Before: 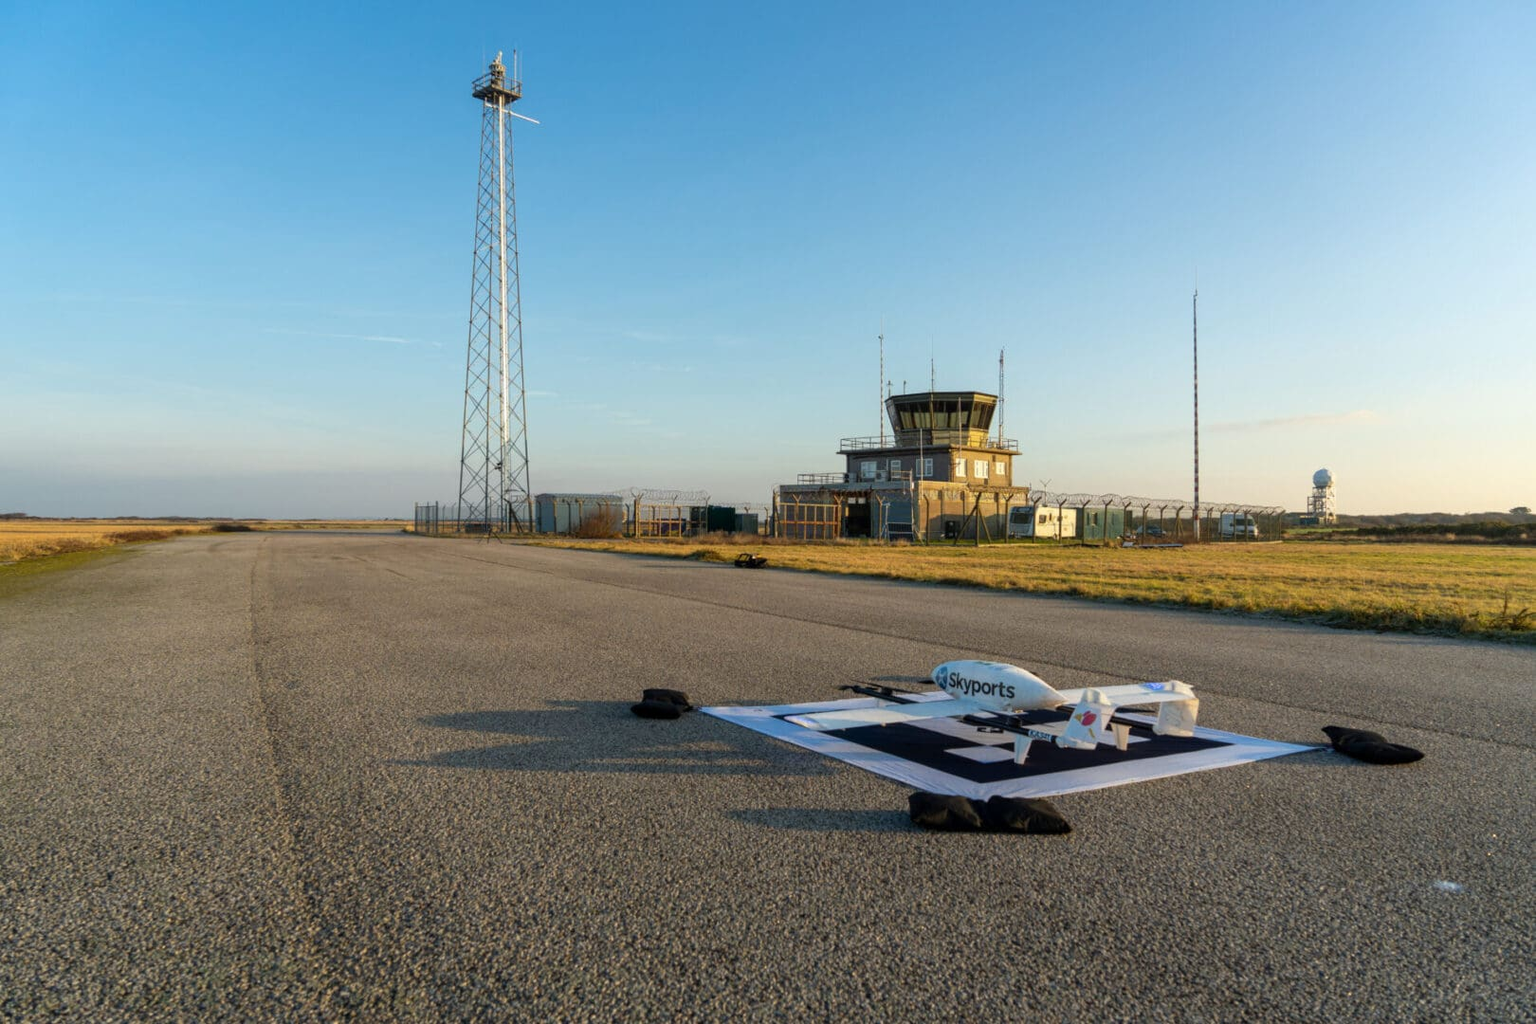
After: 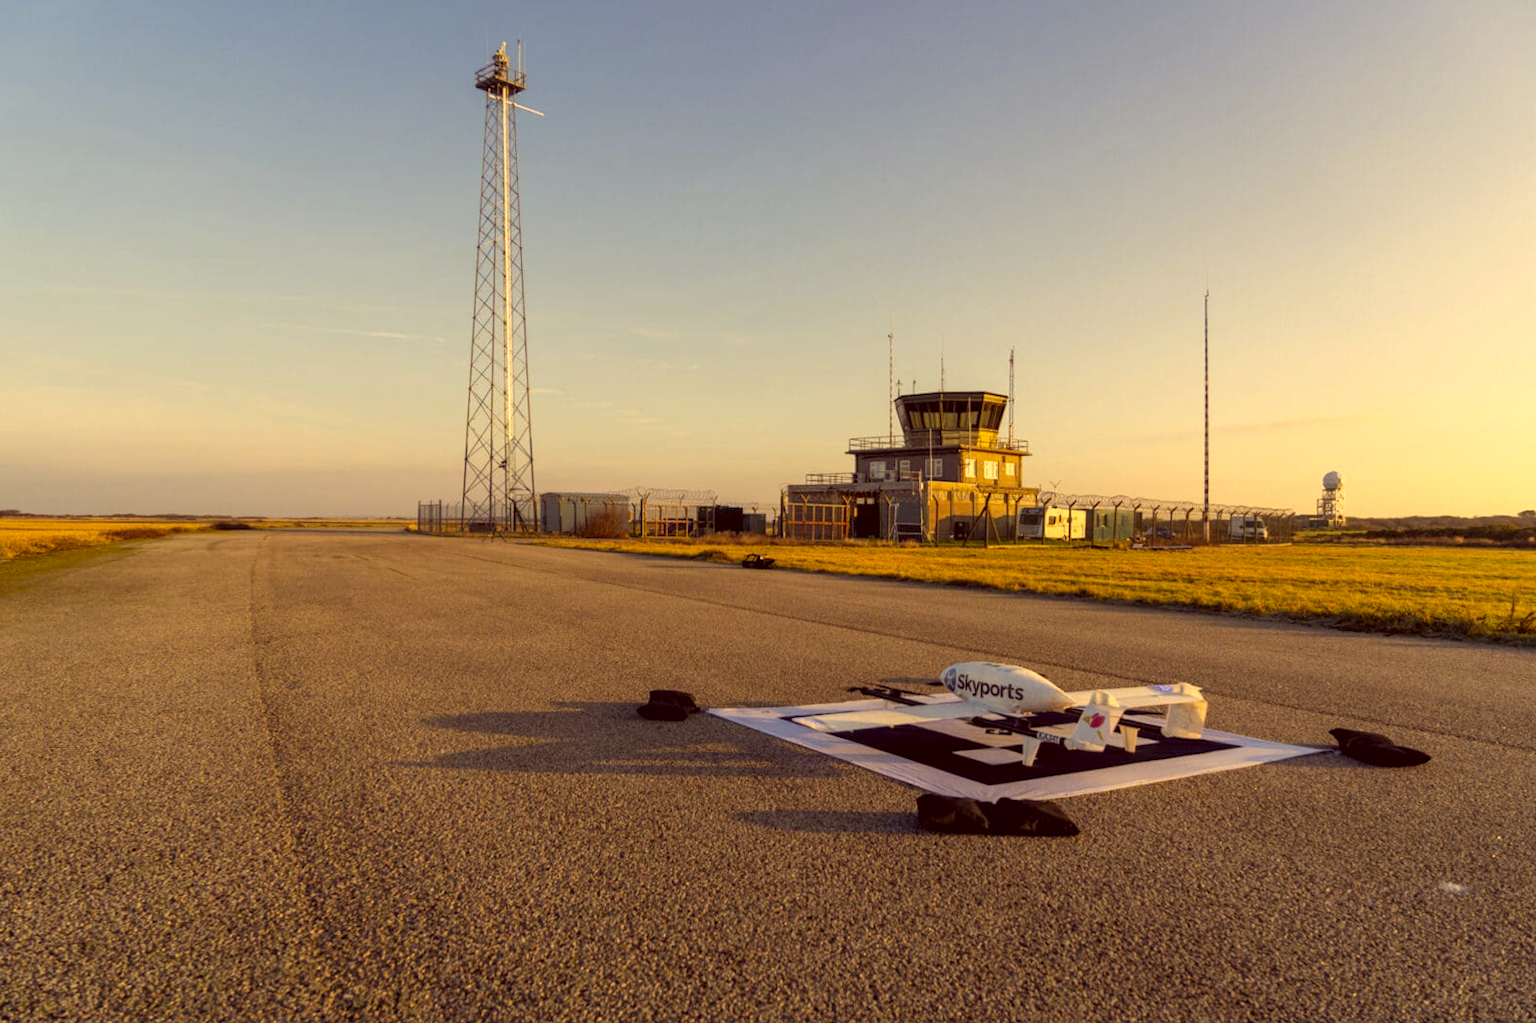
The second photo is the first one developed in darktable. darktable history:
levels: levels [0.026, 0.507, 0.987]
rotate and perspective: rotation 0.174°, lens shift (vertical) 0.013, lens shift (horizontal) 0.019, shear 0.001, automatic cropping original format, crop left 0.007, crop right 0.991, crop top 0.016, crop bottom 0.997
color correction: highlights a* 10.12, highlights b* 39.04, shadows a* 14.62, shadows b* 3.37
